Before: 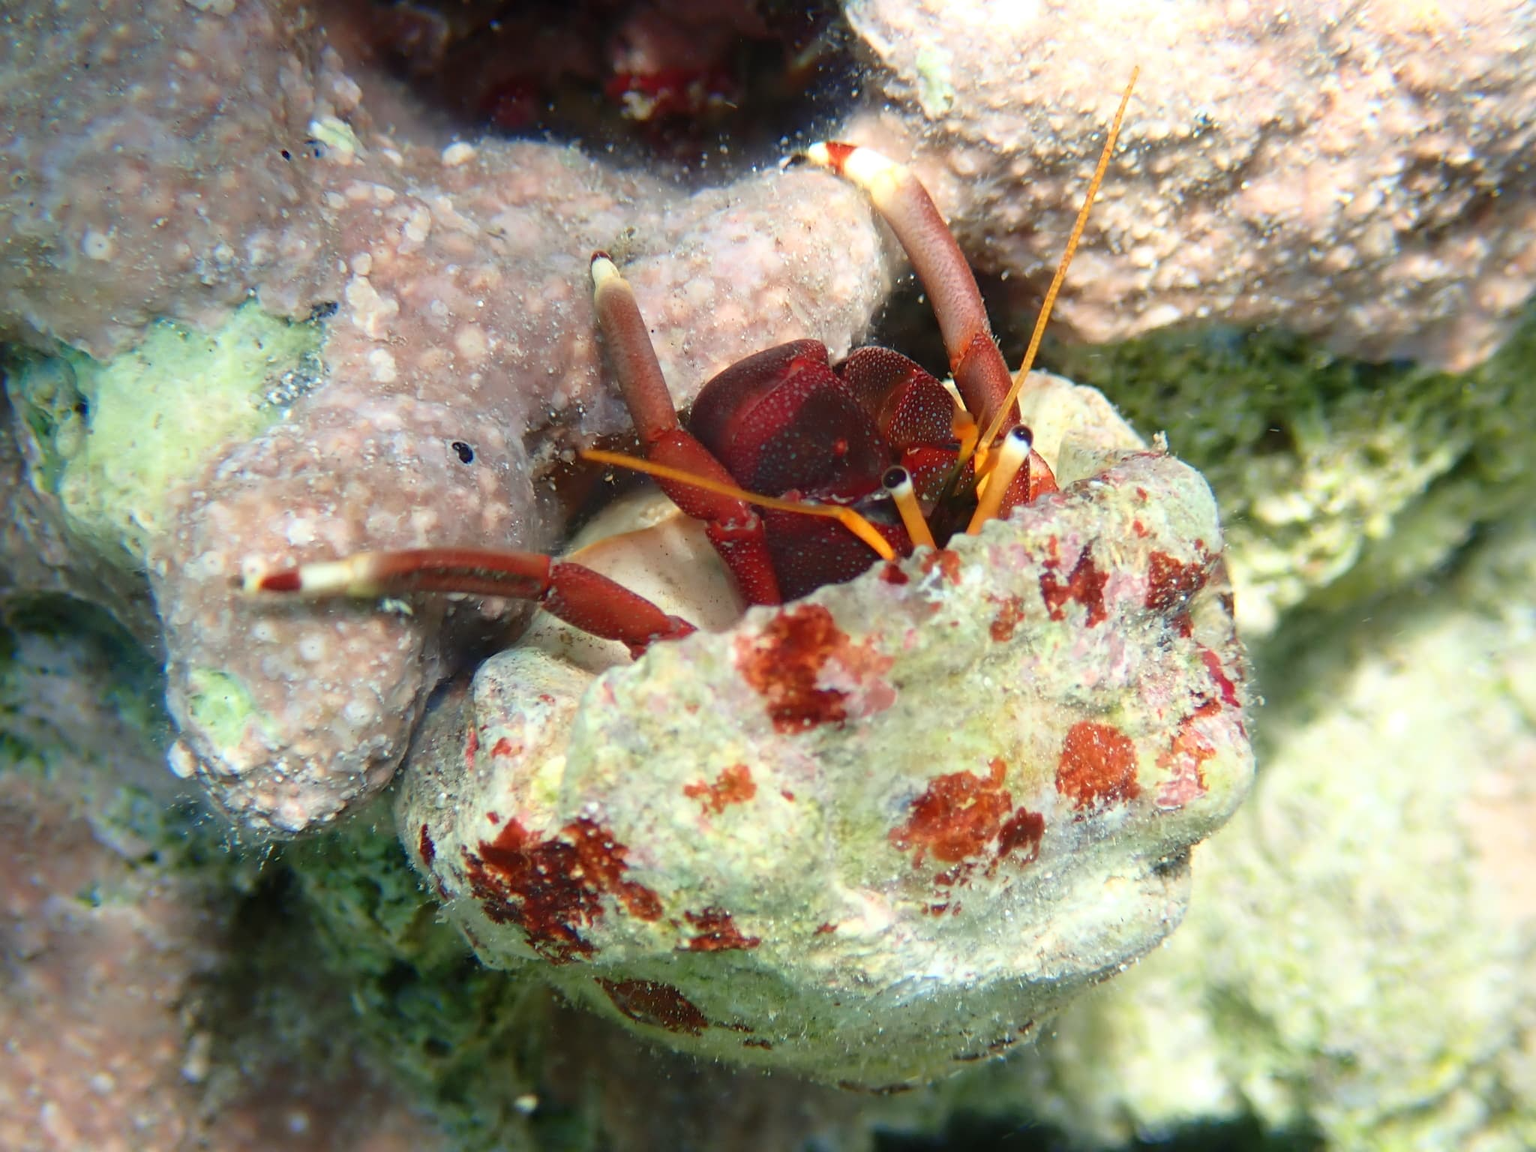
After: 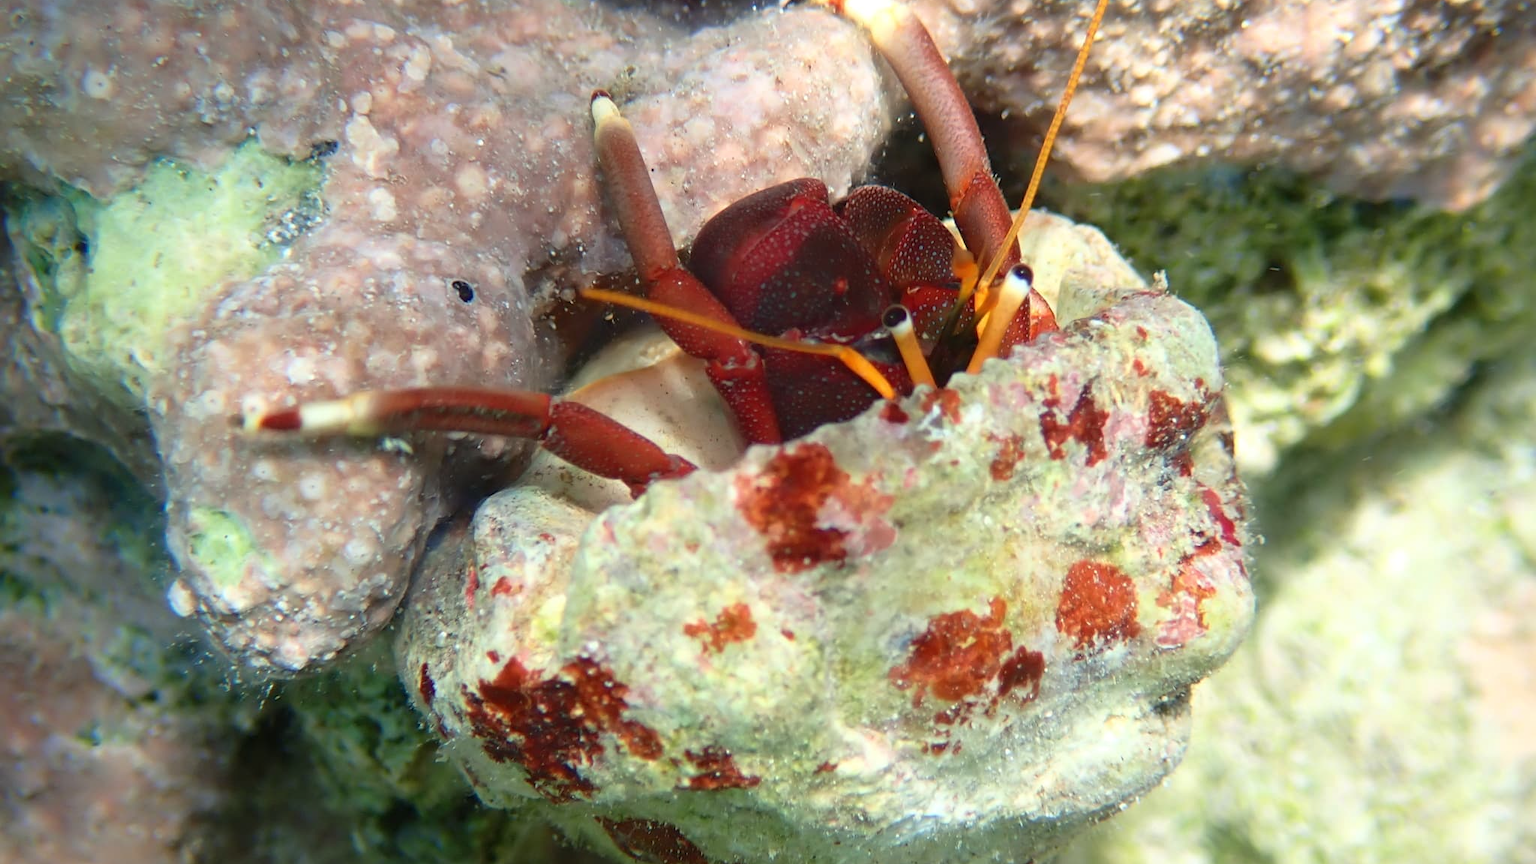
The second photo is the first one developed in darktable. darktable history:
base curve: curves: ch0 [(0, 0) (0.303, 0.277) (1, 1)], preserve colors none
crop: top 14.008%, bottom 10.922%
